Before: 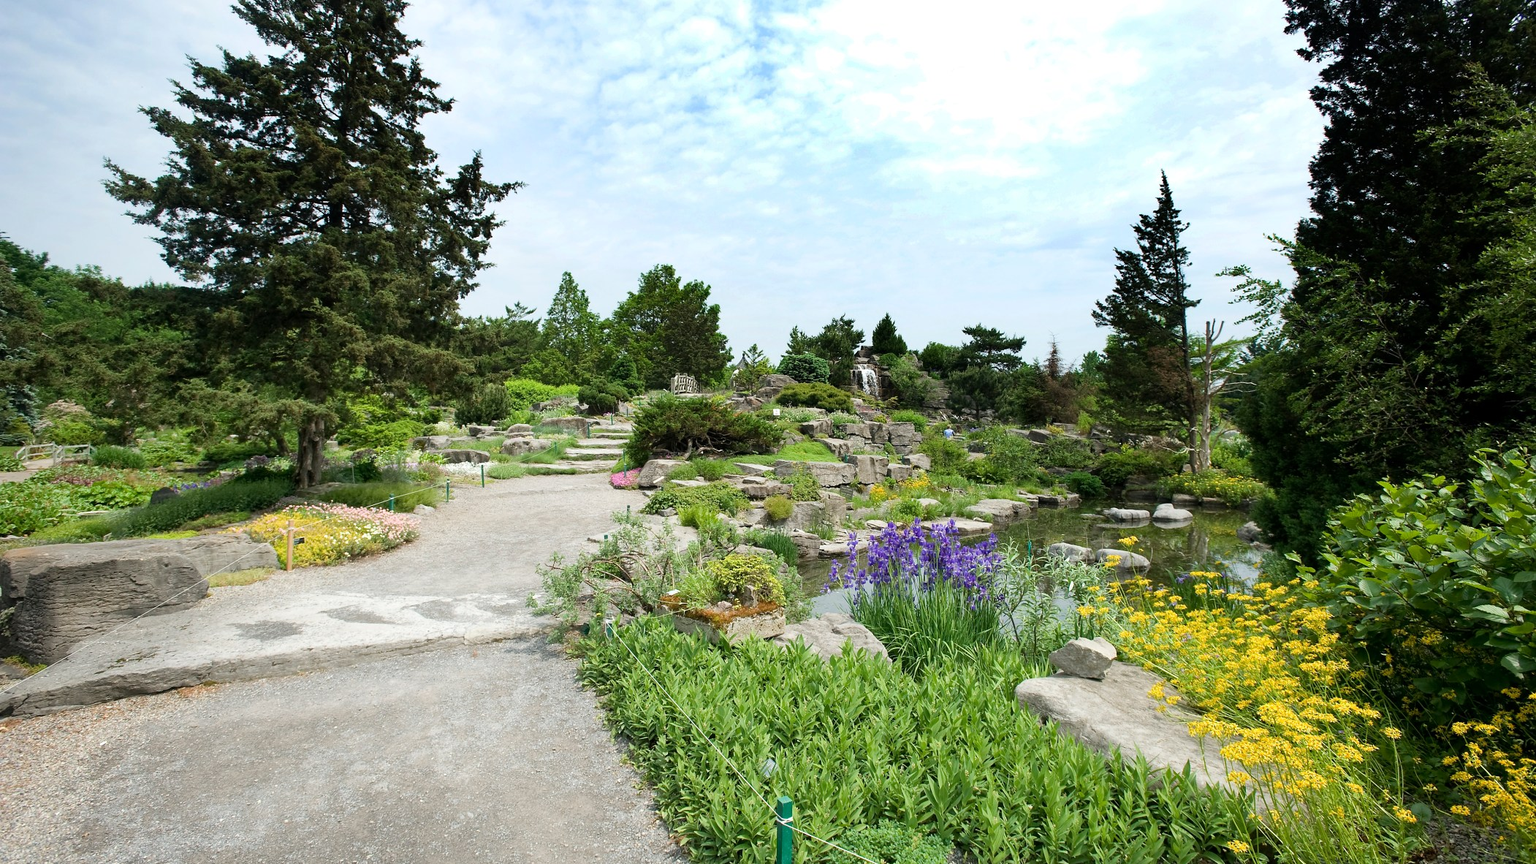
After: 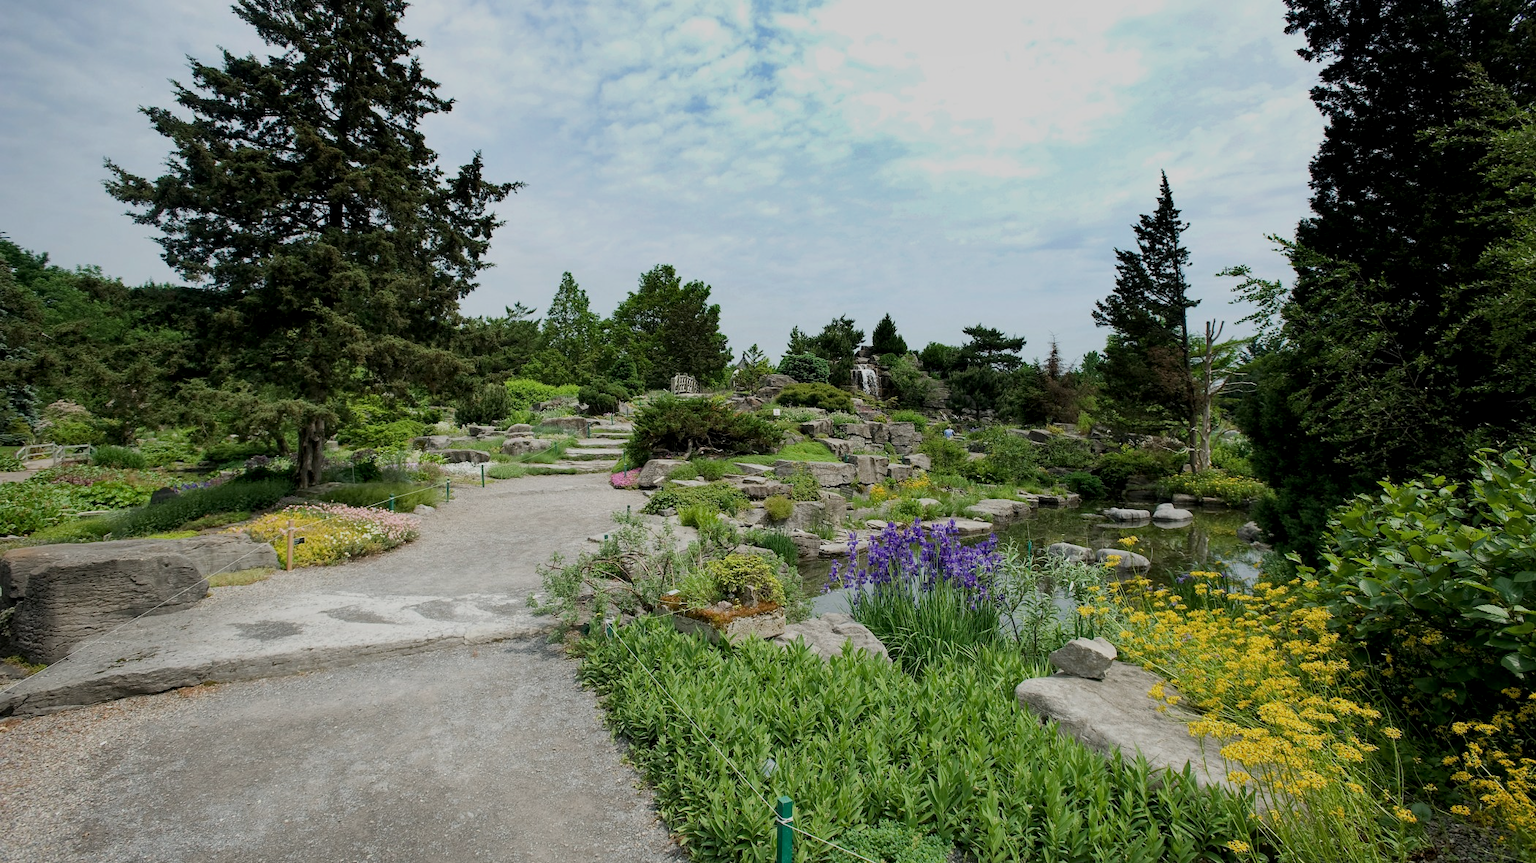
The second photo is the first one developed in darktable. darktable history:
local contrast: highlights 100%, shadows 100%, detail 131%, midtone range 0.2
exposure: black level correction 0, exposure -0.721 EV, compensate highlight preservation false
